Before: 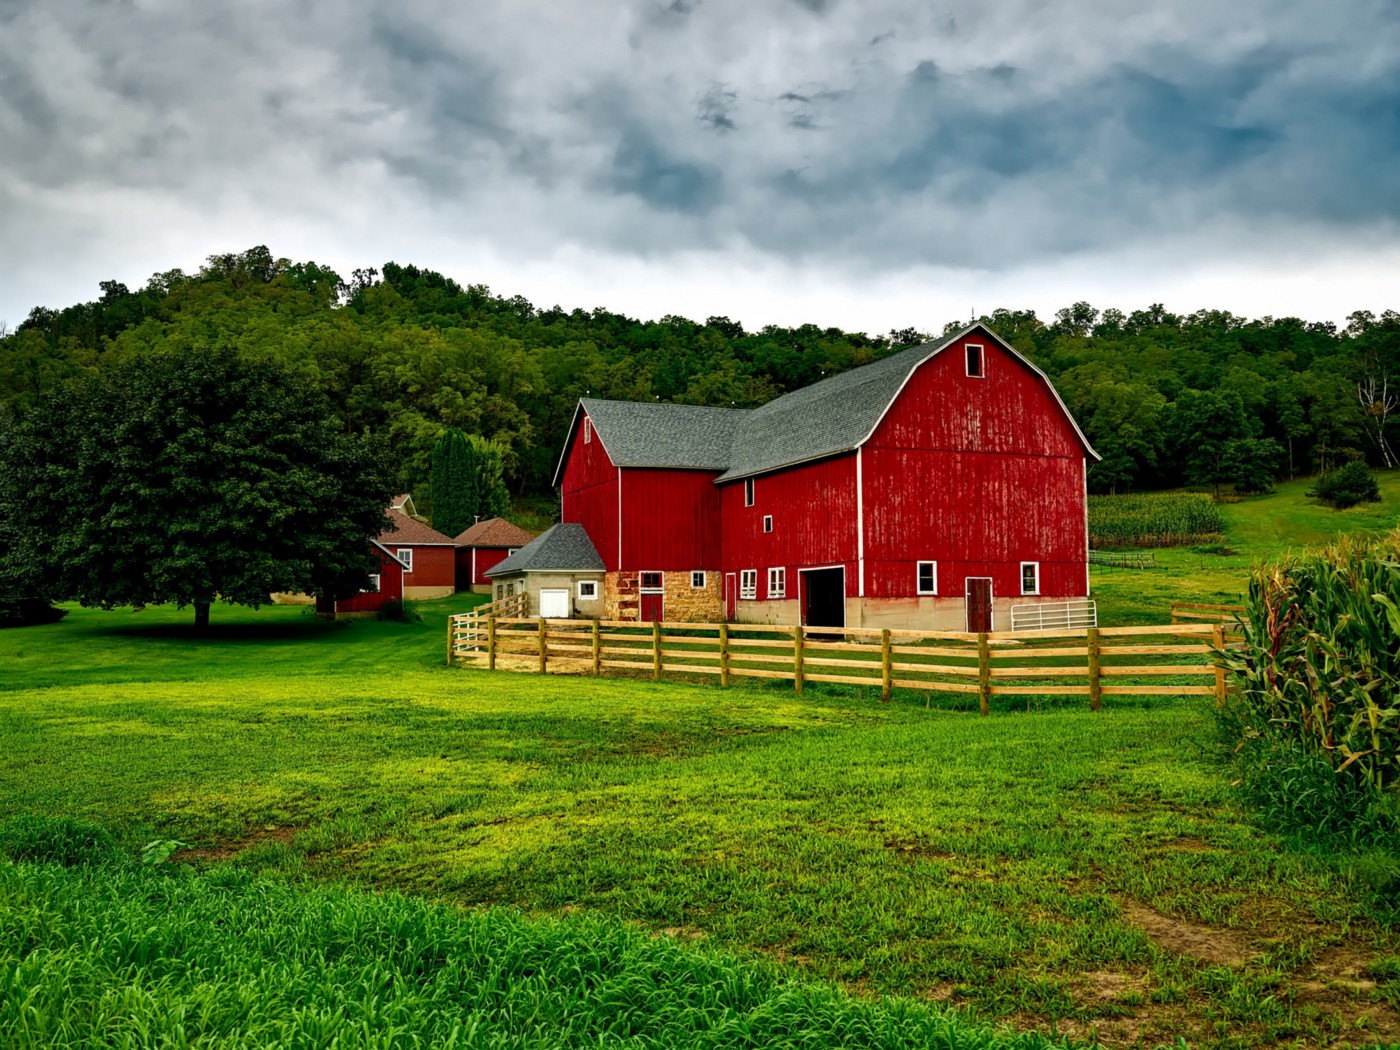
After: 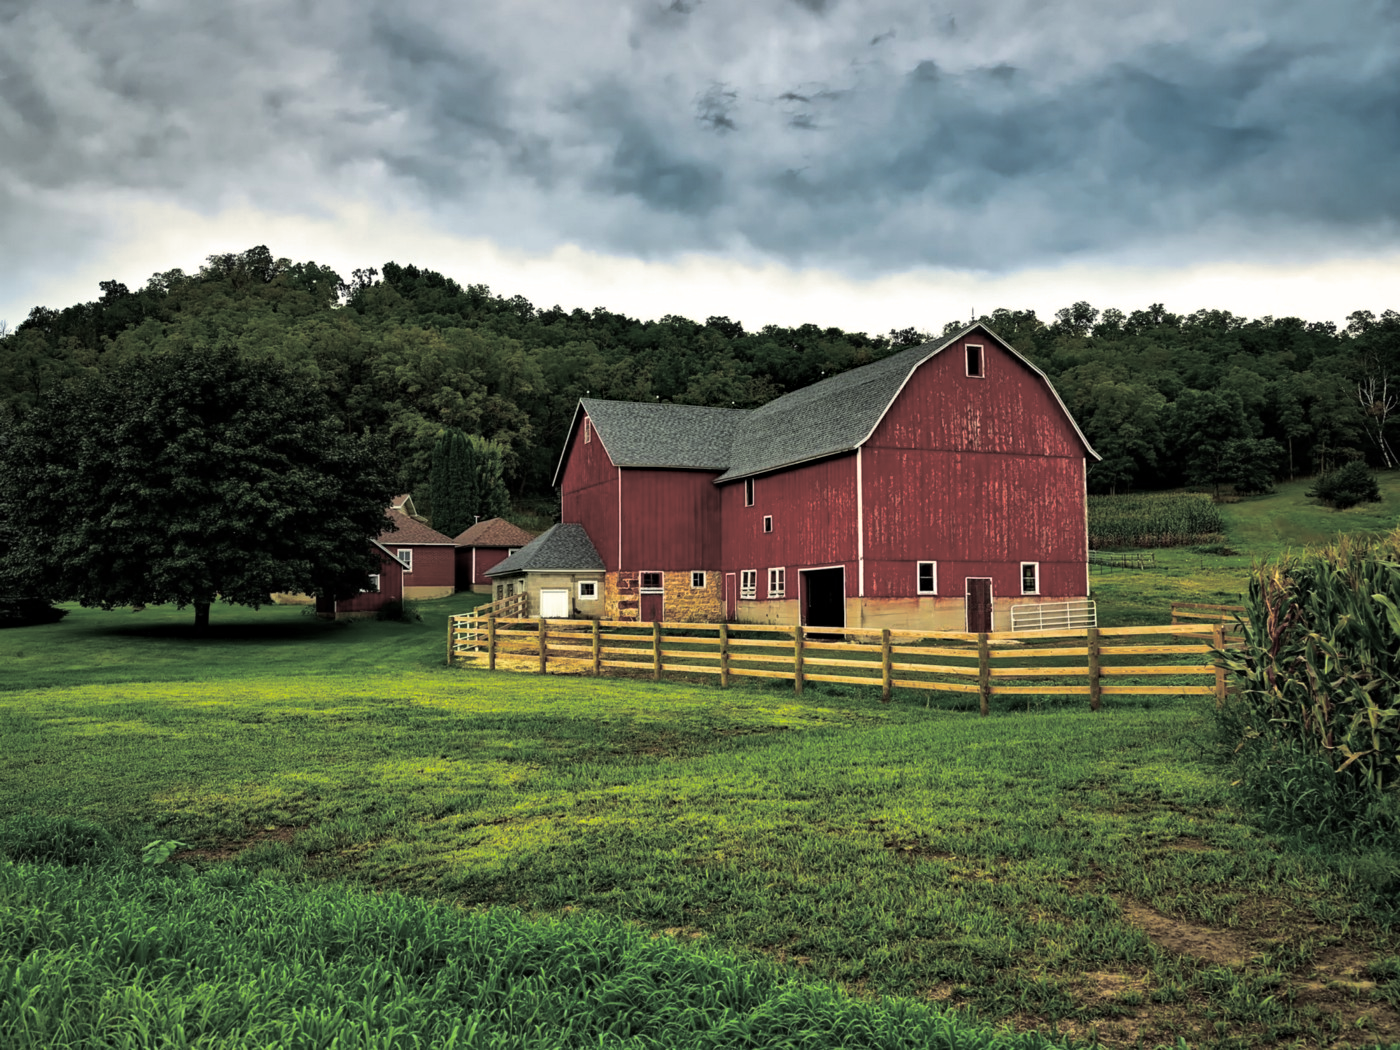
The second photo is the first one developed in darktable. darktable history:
split-toning: shadows › hue 43.2°, shadows › saturation 0, highlights › hue 50.4°, highlights › saturation 1
haze removal: compatibility mode true, adaptive false
